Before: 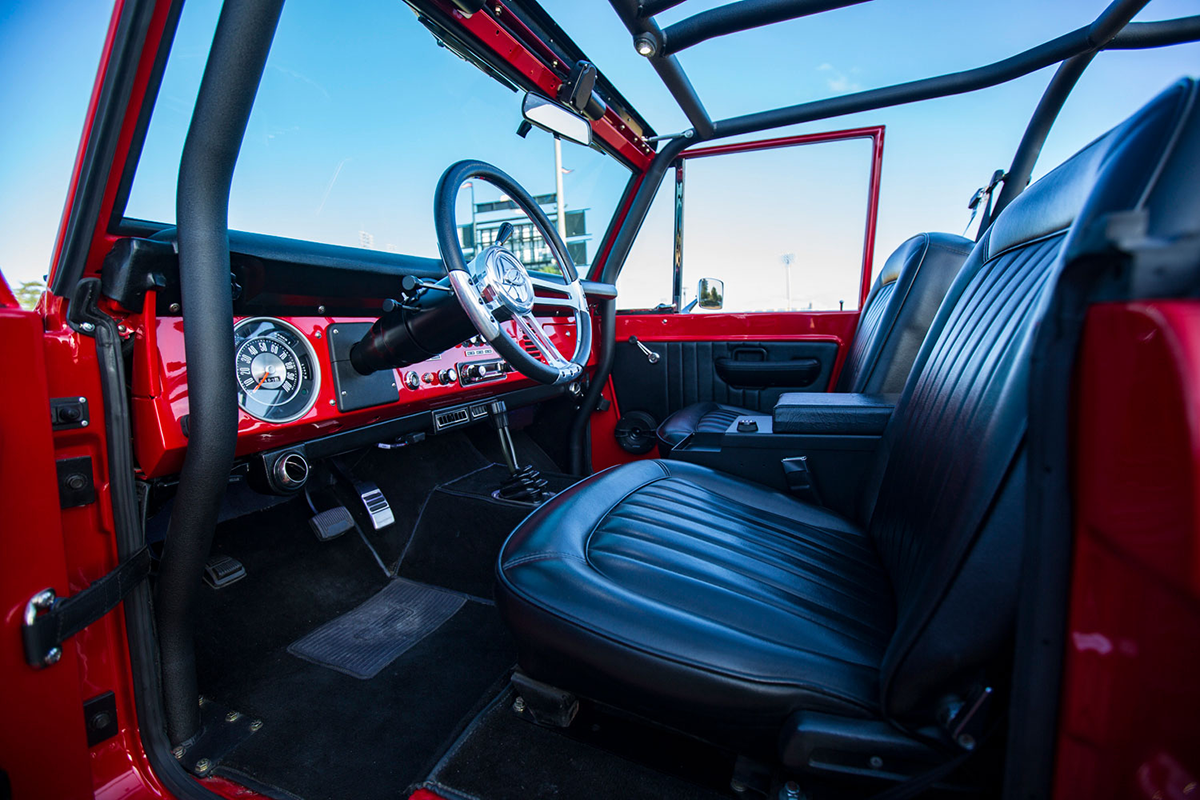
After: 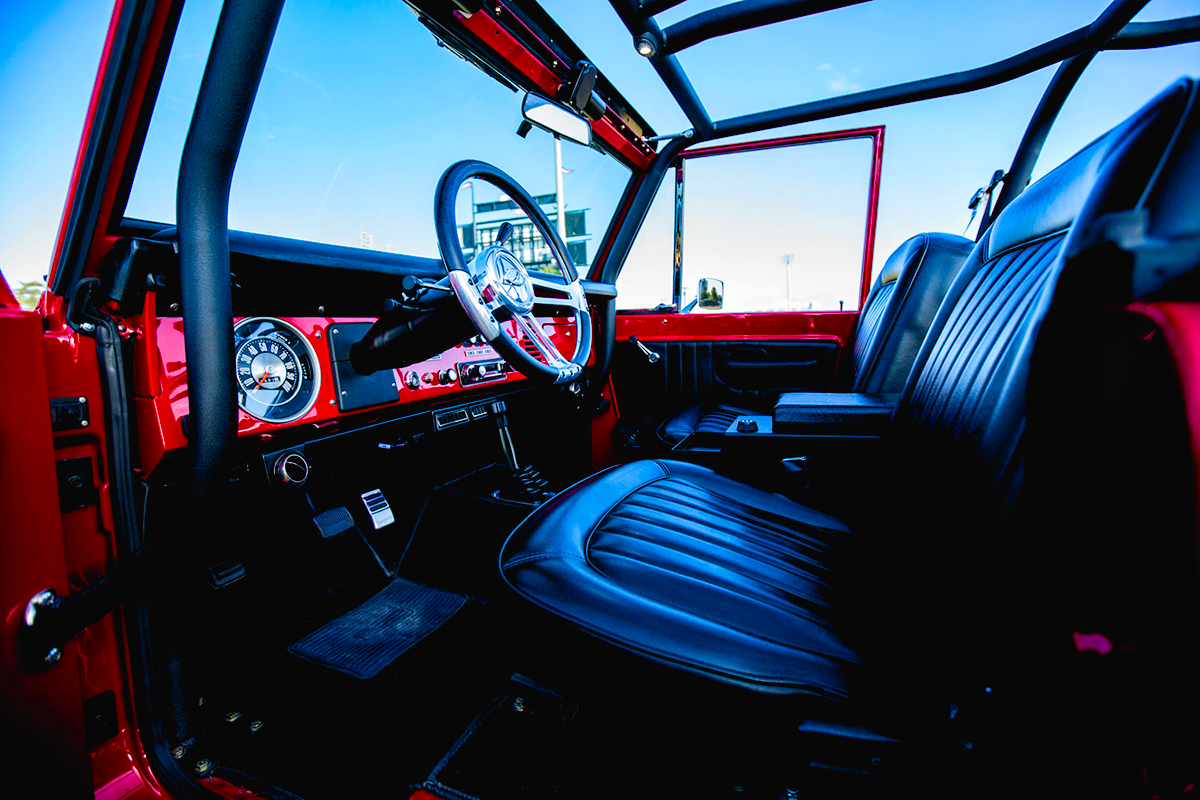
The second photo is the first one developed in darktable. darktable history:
tone curve: curves: ch0 [(0, 0.021) (0.049, 0.044) (0.157, 0.131) (0.365, 0.359) (0.499, 0.517) (0.675, 0.667) (0.856, 0.83) (1, 0.969)]; ch1 [(0, 0) (0.302, 0.309) (0.433, 0.443) (0.472, 0.47) (0.502, 0.503) (0.527, 0.516) (0.564, 0.557) (0.614, 0.645) (0.677, 0.722) (0.859, 0.889) (1, 1)]; ch2 [(0, 0) (0.33, 0.301) (0.447, 0.44) (0.487, 0.496) (0.502, 0.501) (0.535, 0.537) (0.565, 0.558) (0.608, 0.624) (1, 1)], color space Lab, independent channels, preserve colors none
color balance rgb: shadows lift › luminance -9.41%, highlights gain › luminance 17.6%, global offset › luminance -1.45%, perceptual saturation grading › highlights -17.77%, perceptual saturation grading › mid-tones 33.1%, perceptual saturation grading › shadows 50.52%, global vibrance 24.22%
